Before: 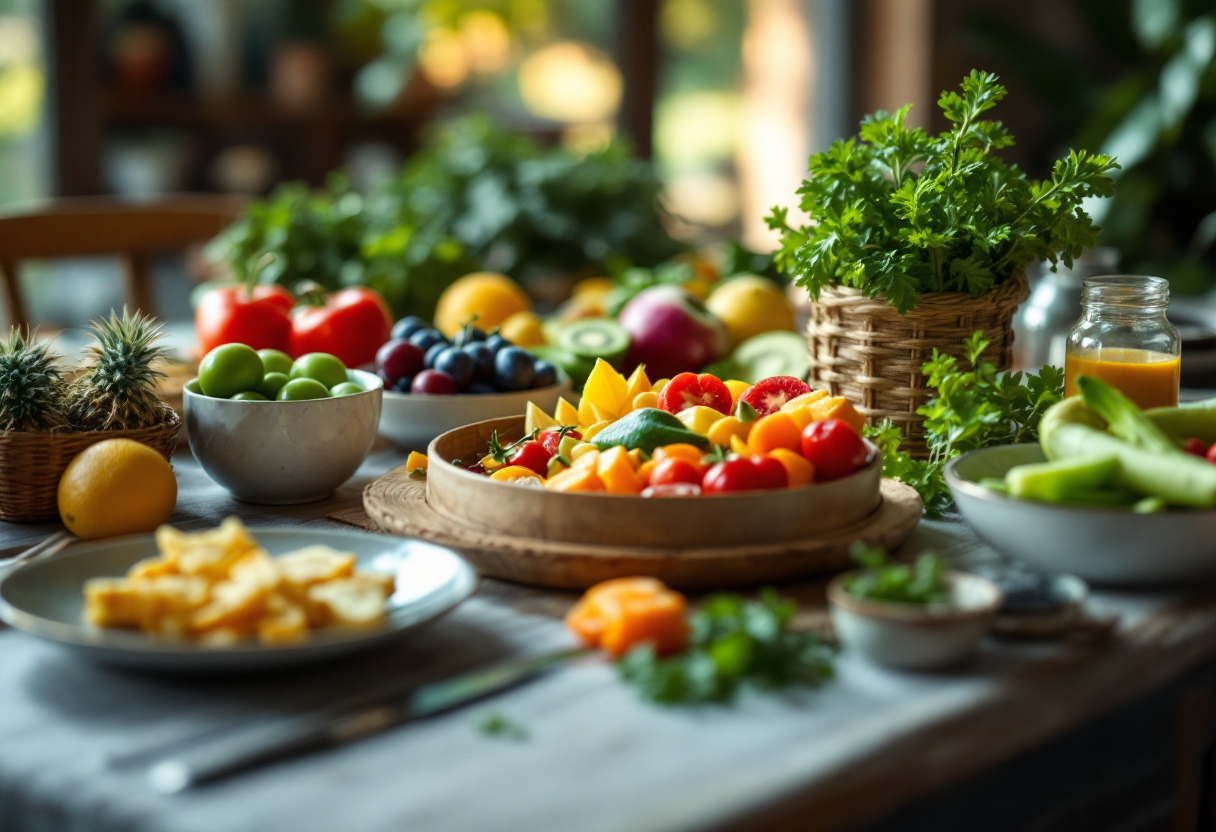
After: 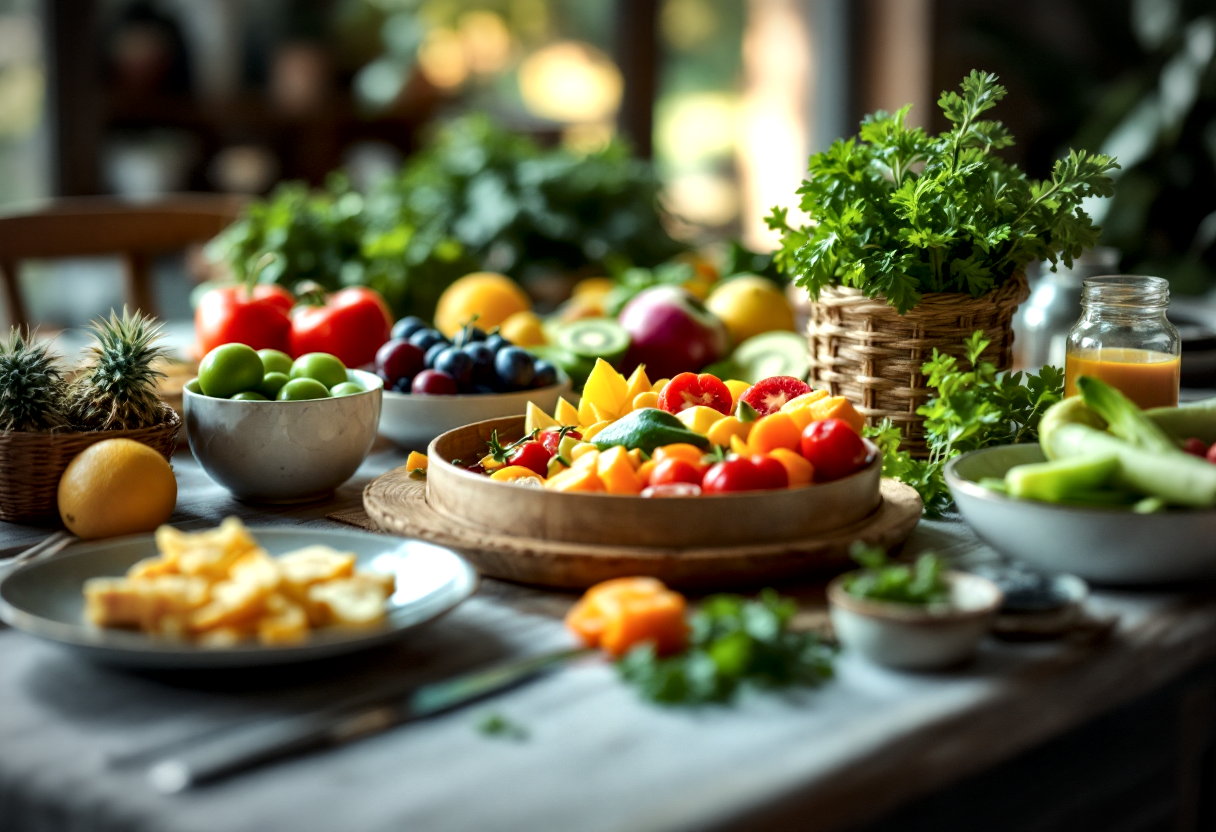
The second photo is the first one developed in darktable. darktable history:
levels: levels [0, 0.476, 0.951]
tone equalizer: -8 EV -1.84 EV, -7 EV -1.16 EV, -6 EV -1.62 EV, smoothing diameter 25%, edges refinement/feathering 10, preserve details guided filter
local contrast: mode bilateral grid, contrast 25, coarseness 60, detail 151%, midtone range 0.2
vignetting: automatic ratio true
